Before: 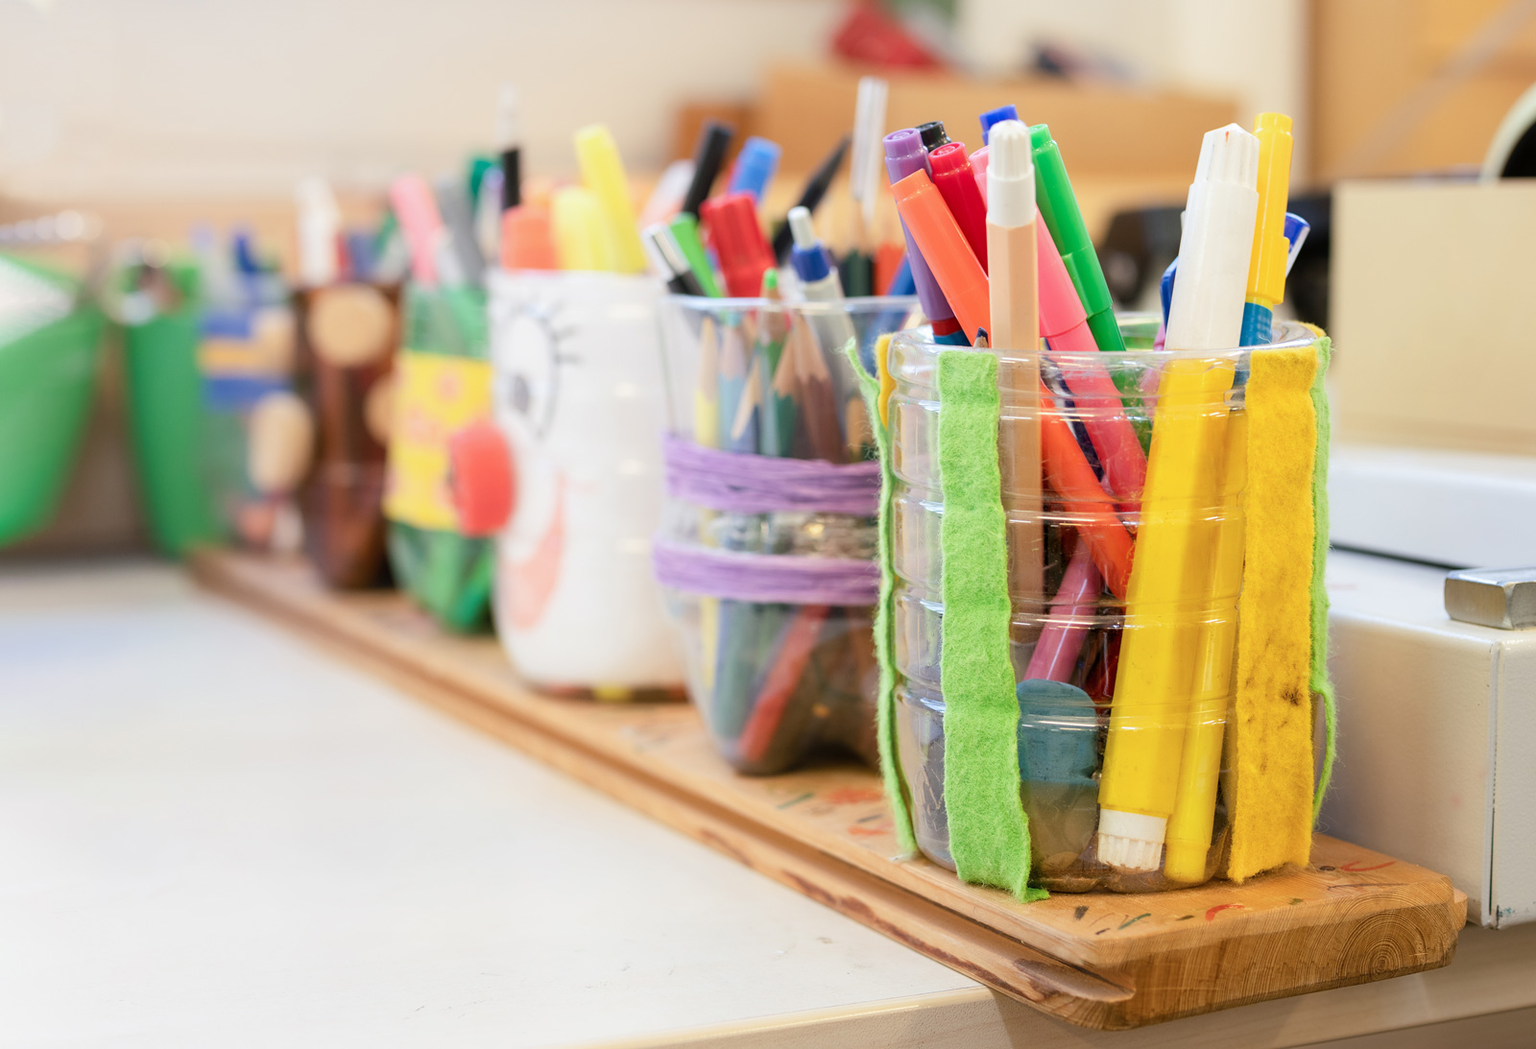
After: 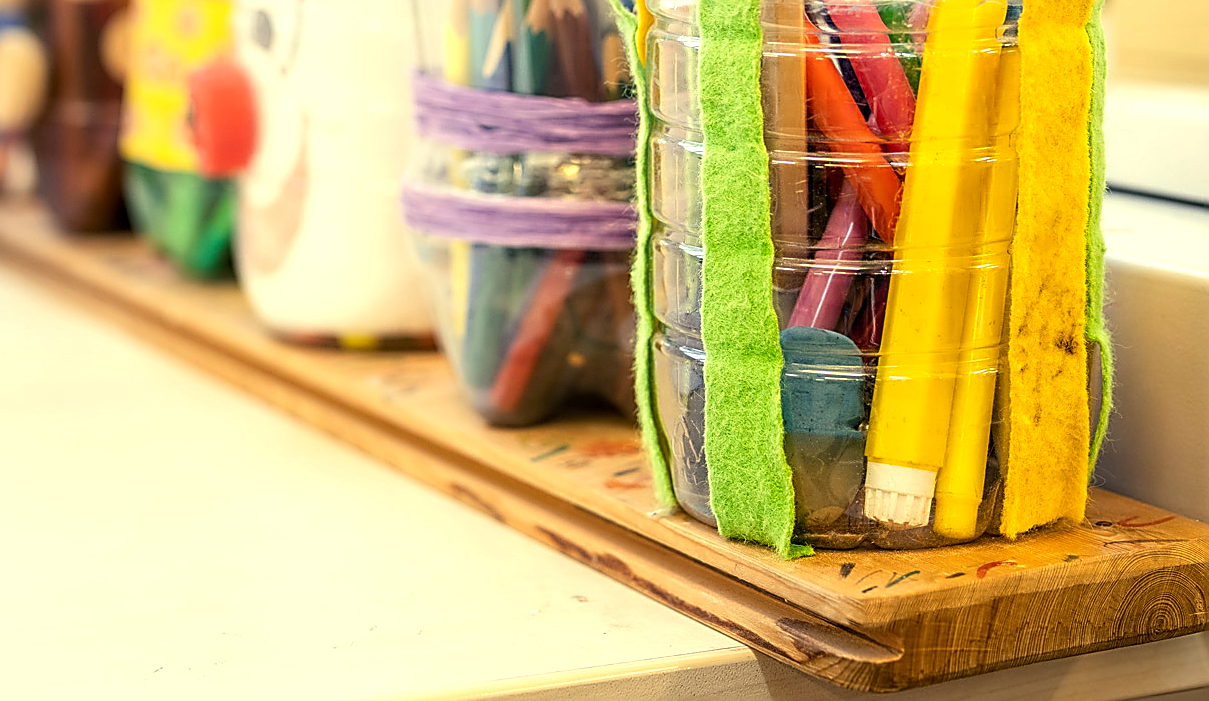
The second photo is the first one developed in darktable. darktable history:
exposure: black level correction 0.002, compensate exposure bias true, compensate highlight preservation false
sharpen: radius 1.697, amount 1.281
local contrast: on, module defaults
crop and rotate: left 17.478%, top 34.953%, right 6.906%, bottom 0.876%
color balance rgb: highlights gain › chroma 7.911%, highlights gain › hue 85.89°, perceptual saturation grading › global saturation 8.806%, perceptual brilliance grading › global brilliance -17.408%, perceptual brilliance grading › highlights 27.942%, global vibrance 4.72%
